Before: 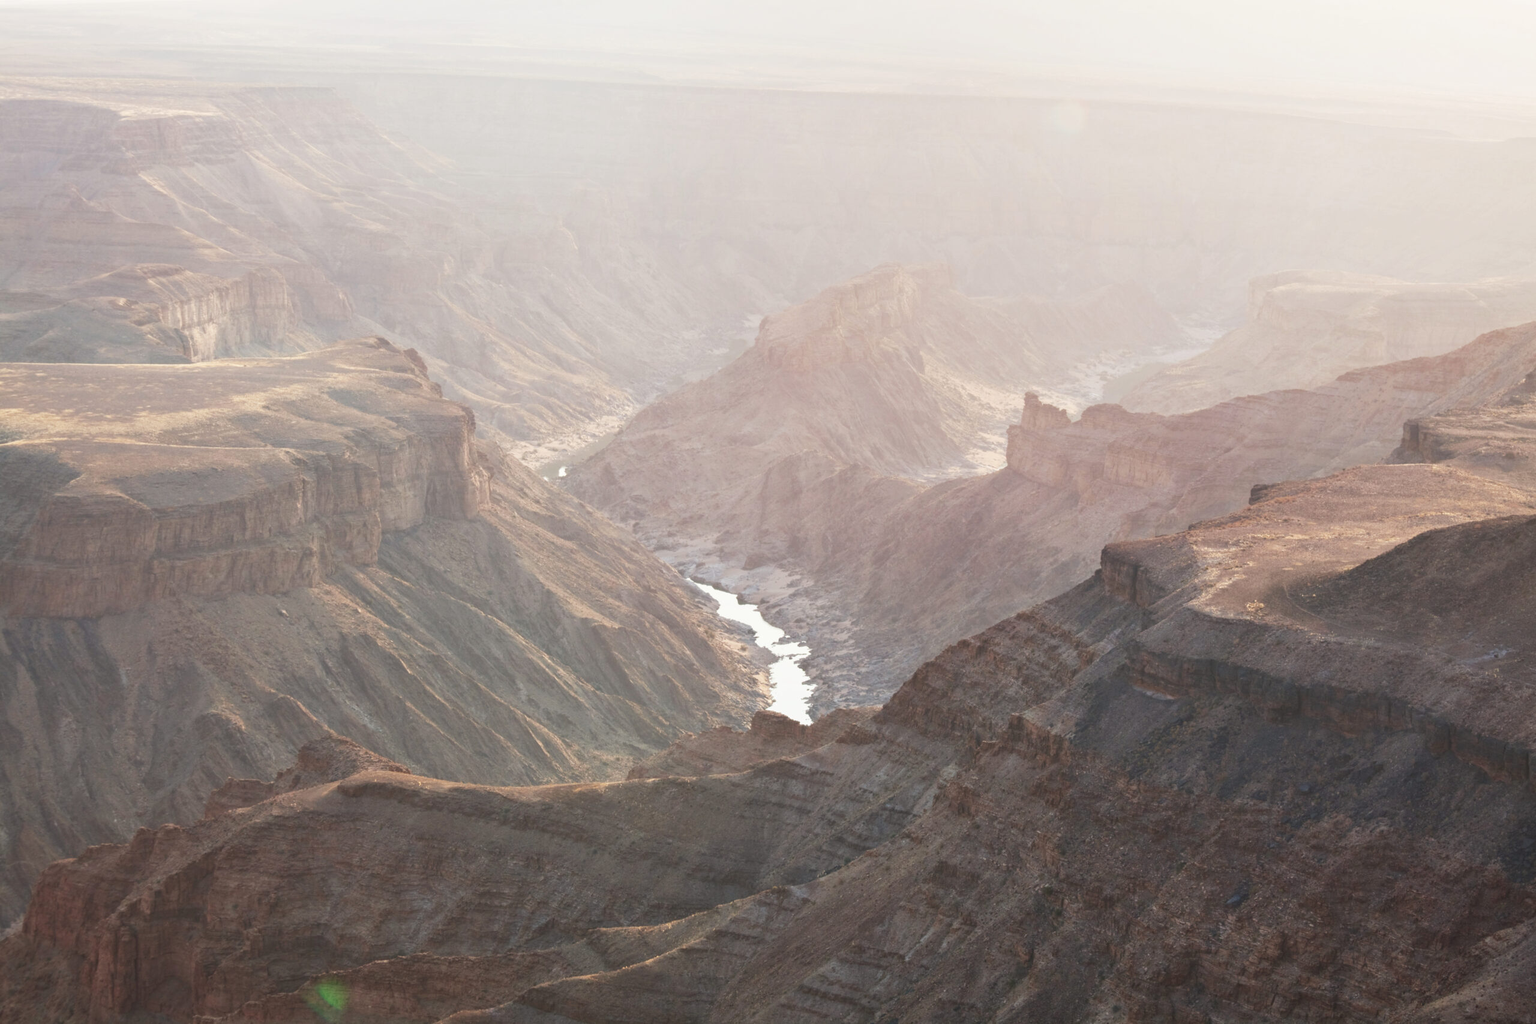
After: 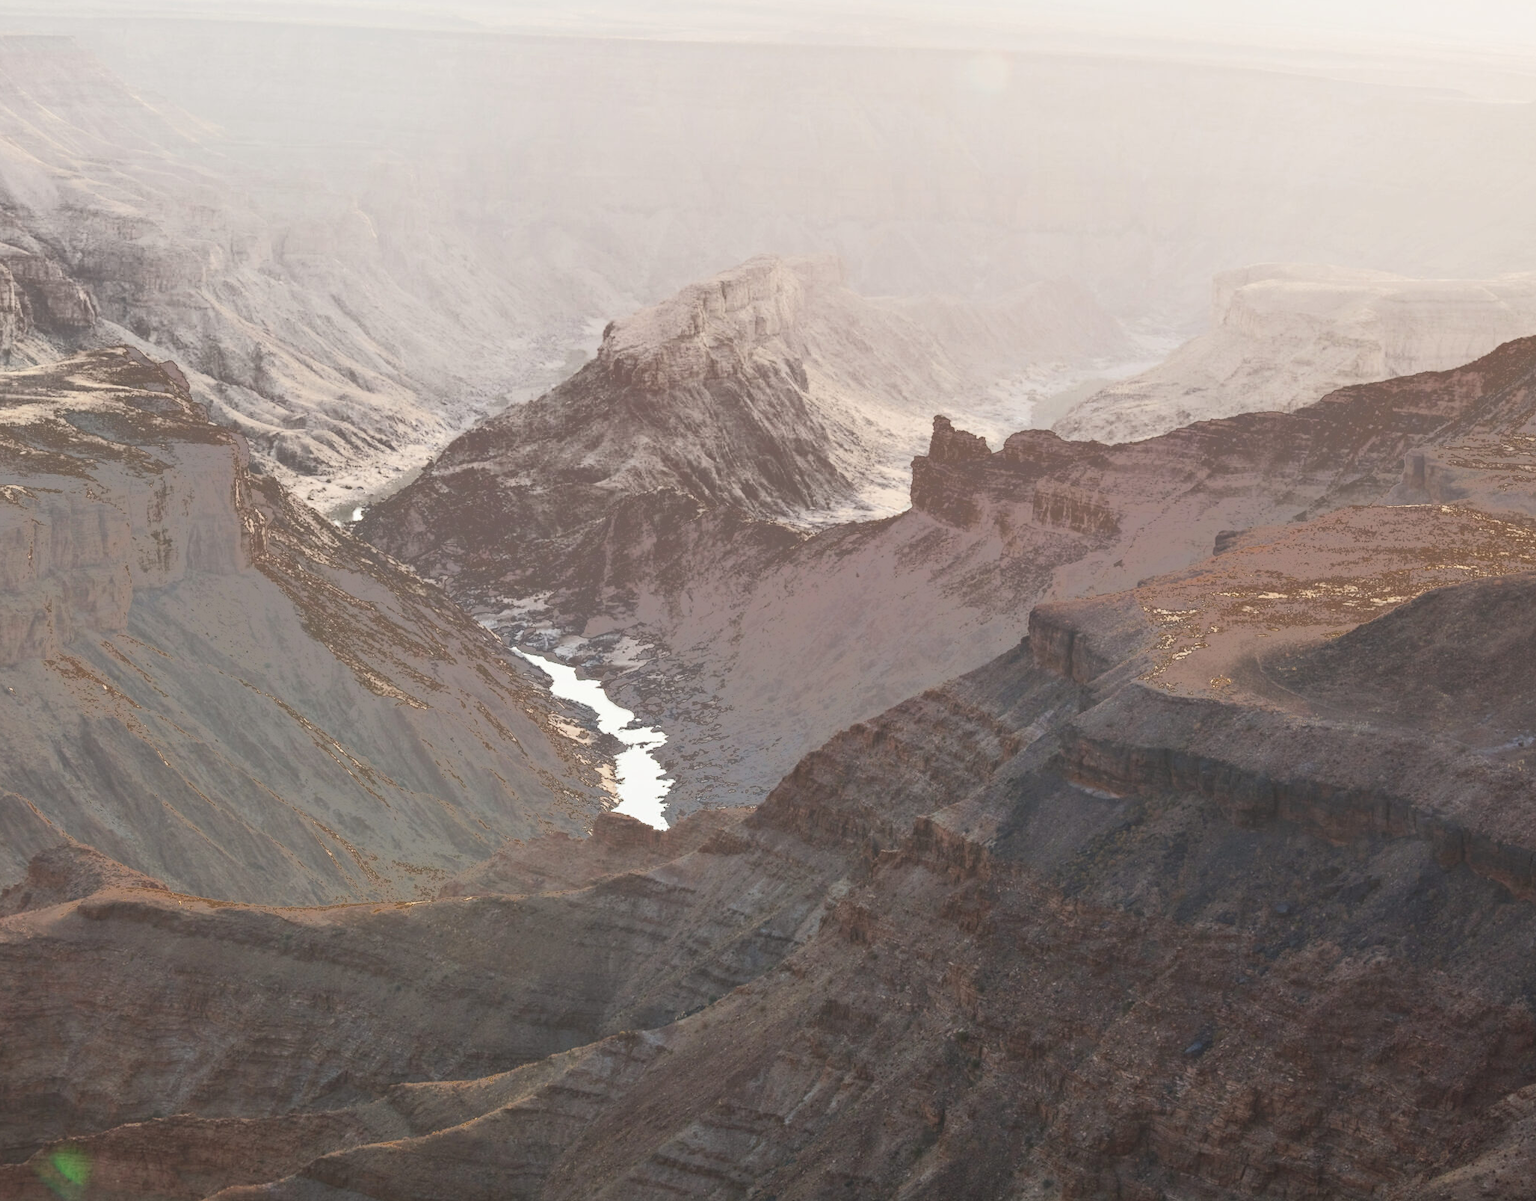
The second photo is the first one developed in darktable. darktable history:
fill light: exposure -0.73 EV, center 0.69, width 2.2
crop and rotate: left 17.959%, top 5.771%, right 1.742%
